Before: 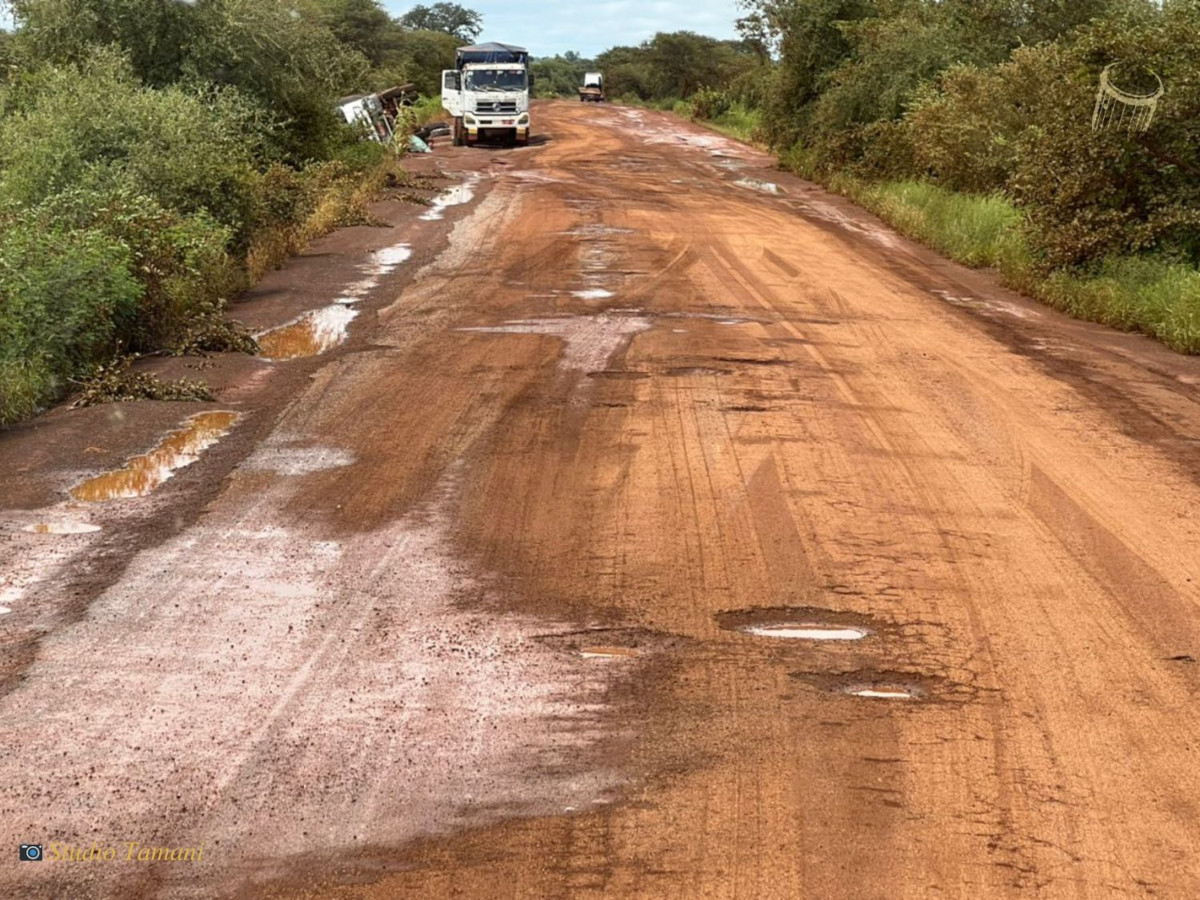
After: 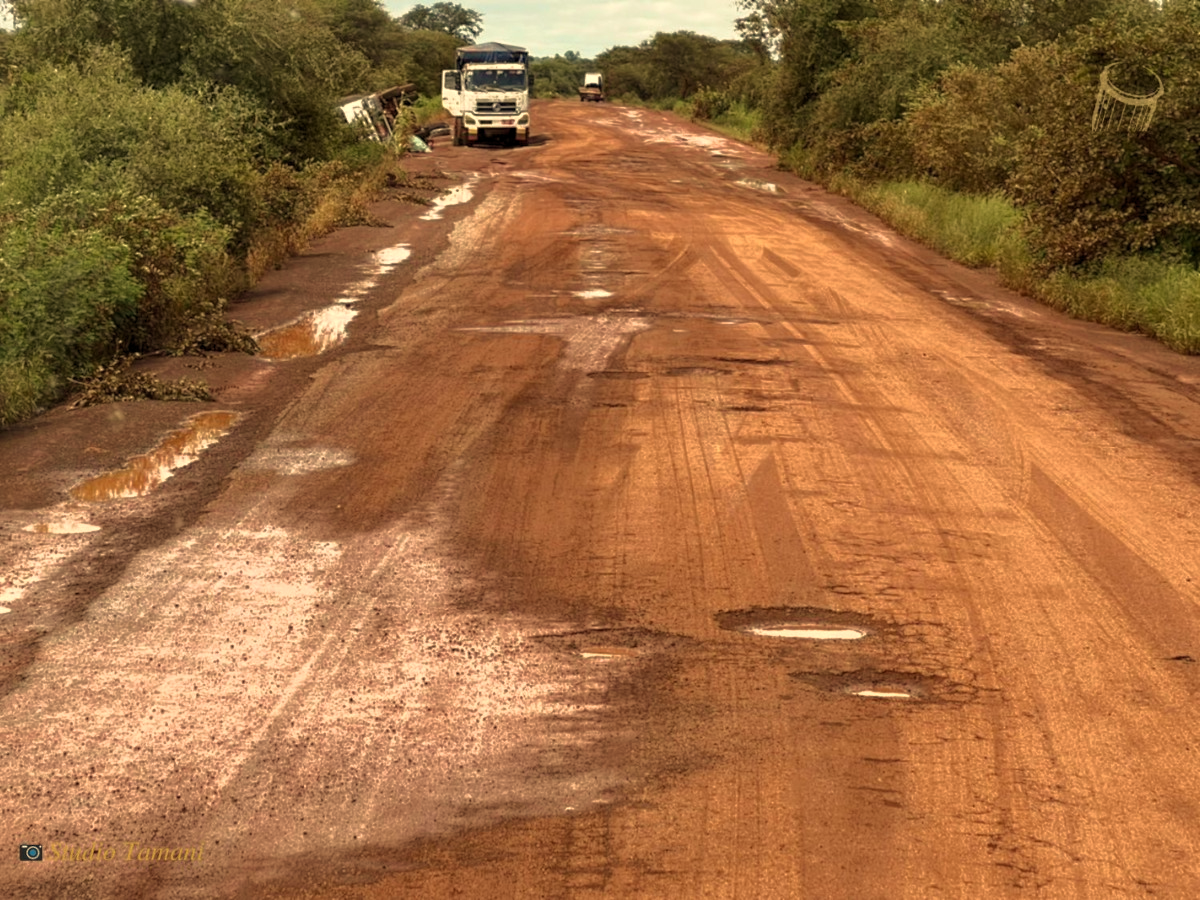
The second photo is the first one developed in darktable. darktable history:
tone curve: curves: ch0 [(0, 0) (0.48, 0.431) (0.7, 0.609) (0.864, 0.854) (1, 1)]
levels: mode automatic, black 0.023%, white 99.97%, levels [0.062, 0.494, 0.925]
velvia: on, module defaults
white balance: red 1.123, blue 0.83
